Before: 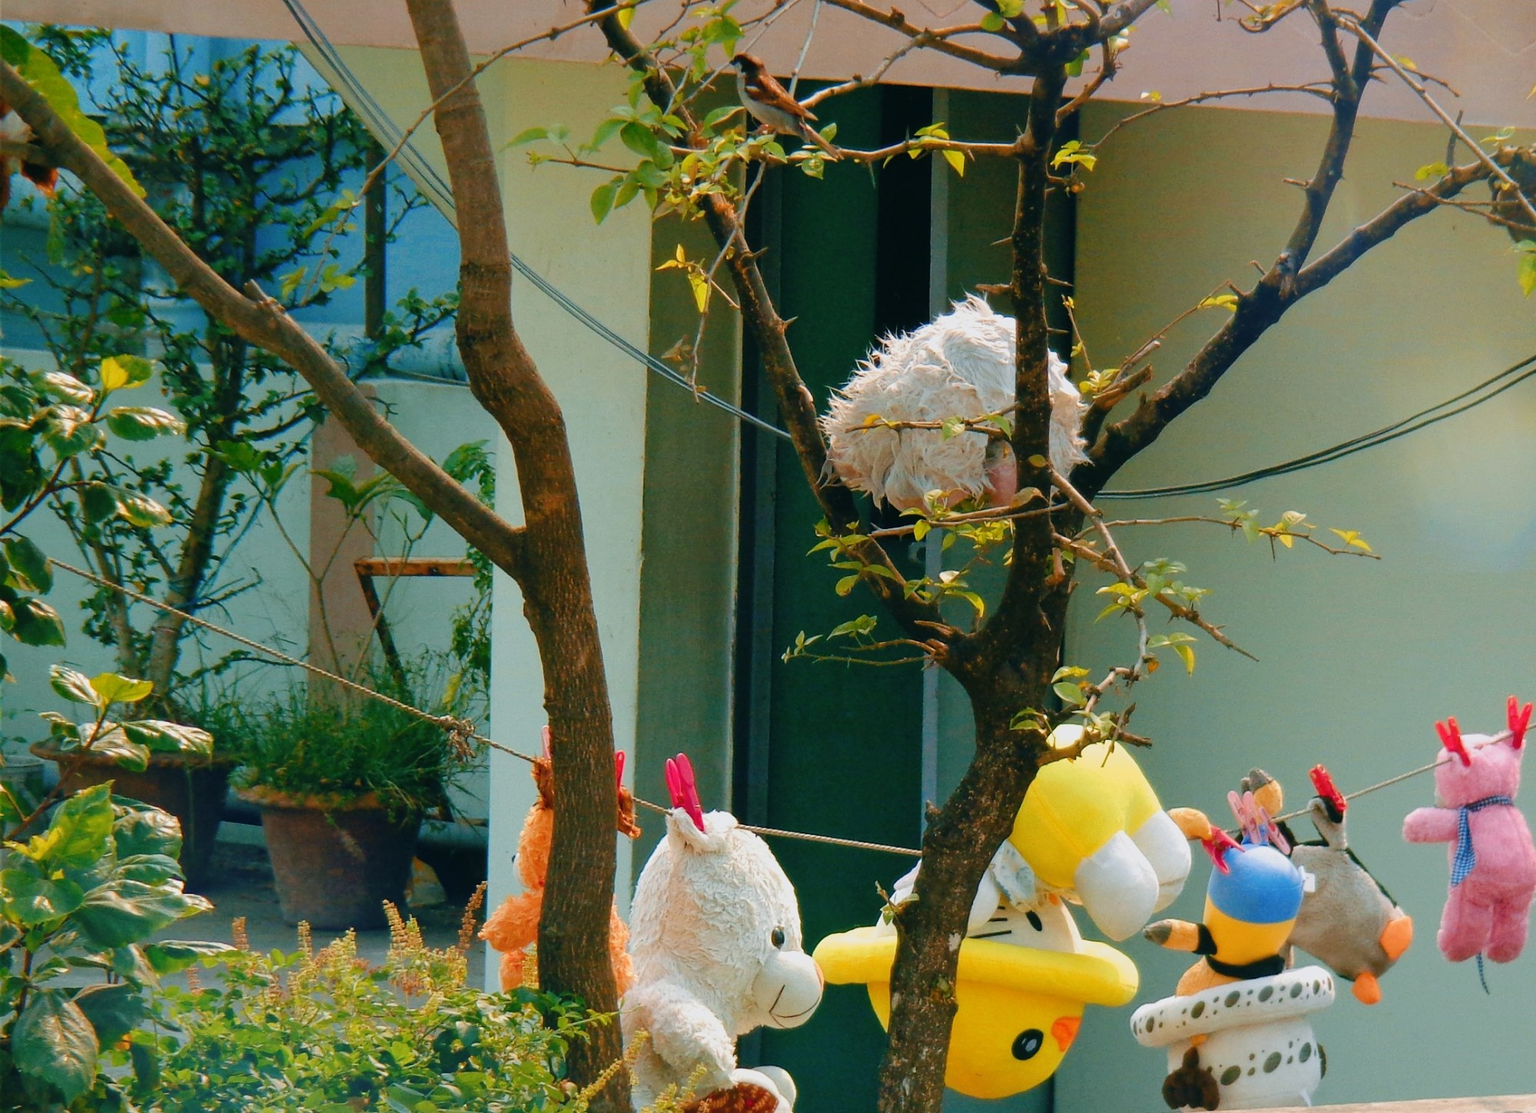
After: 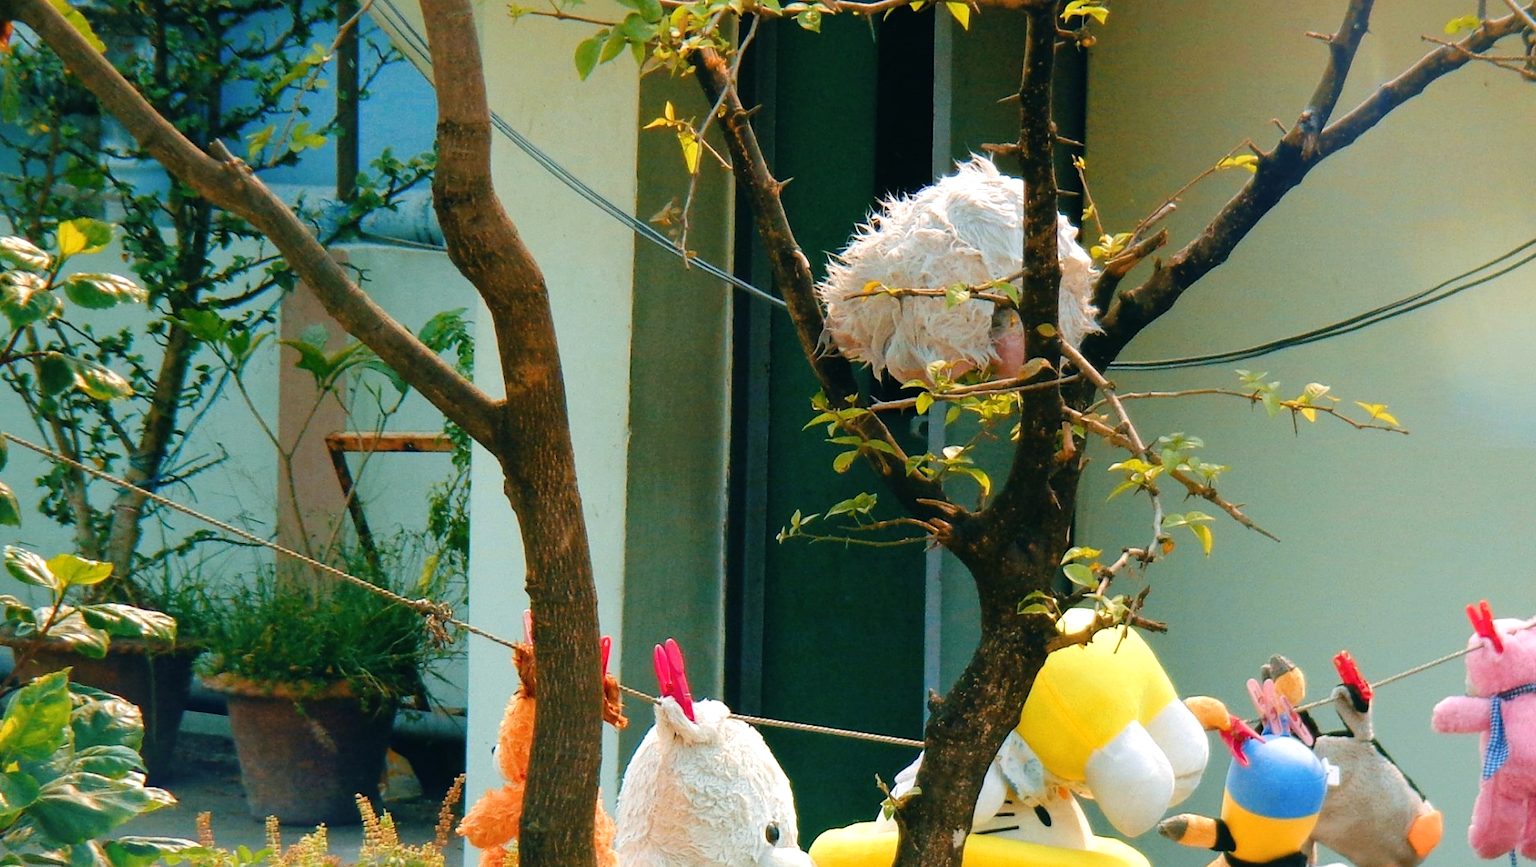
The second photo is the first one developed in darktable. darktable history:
tone equalizer: -8 EV -0.423 EV, -7 EV -0.362 EV, -6 EV -0.316 EV, -5 EV -0.206 EV, -3 EV 0.215 EV, -2 EV 0.353 EV, -1 EV 0.371 EV, +0 EV 0.386 EV
crop and rotate: left 3.003%, top 13.434%, right 2.209%, bottom 12.702%
